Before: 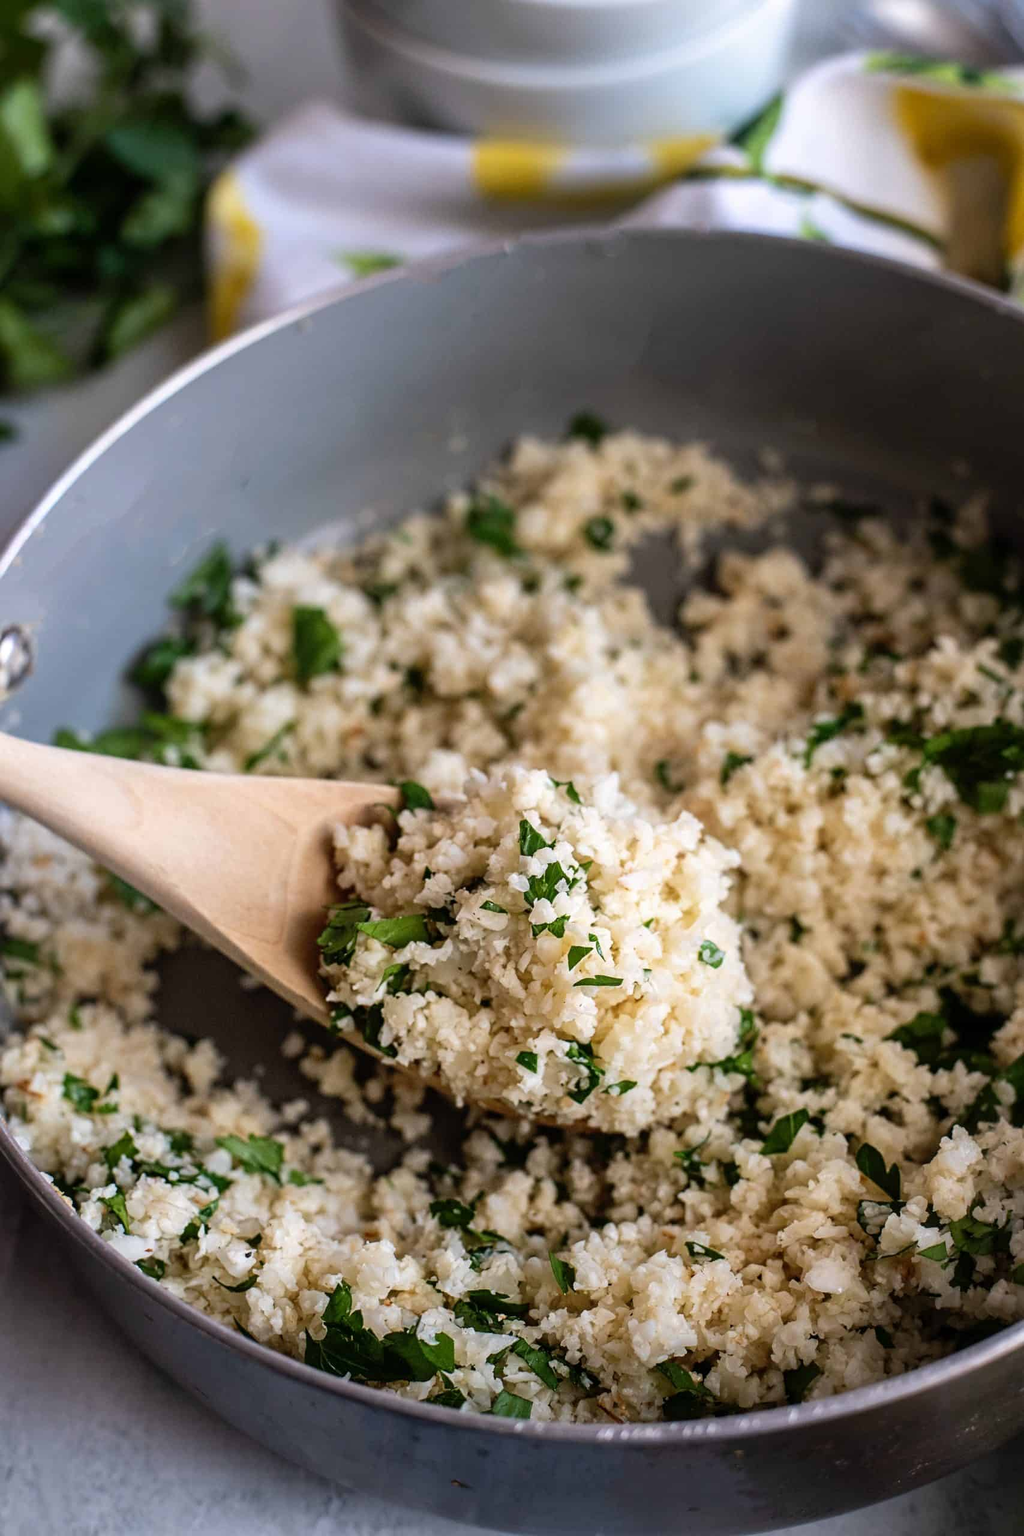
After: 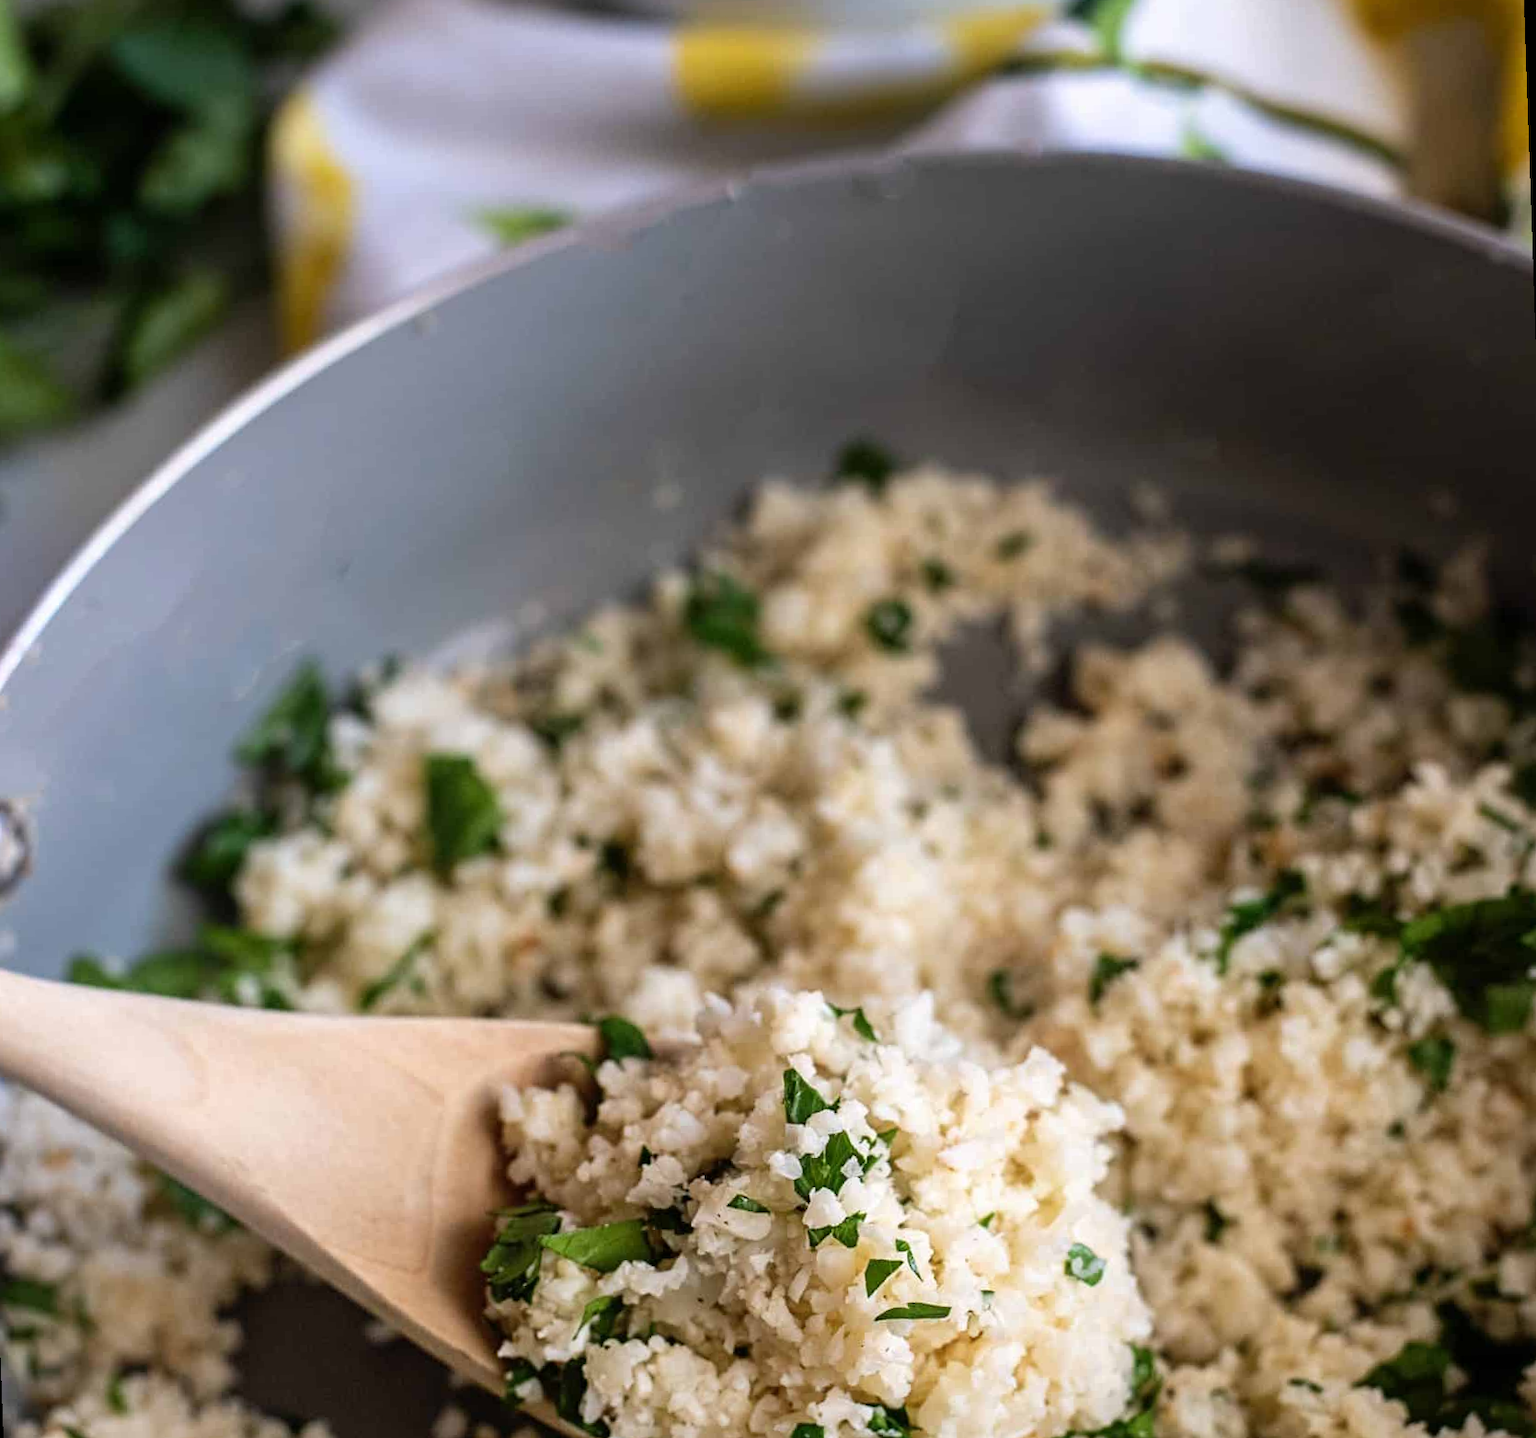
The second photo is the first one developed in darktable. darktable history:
crop and rotate: top 4.848%, bottom 29.503%
rotate and perspective: rotation -2.12°, lens shift (vertical) 0.009, lens shift (horizontal) -0.008, automatic cropping original format, crop left 0.036, crop right 0.964, crop top 0.05, crop bottom 0.959
